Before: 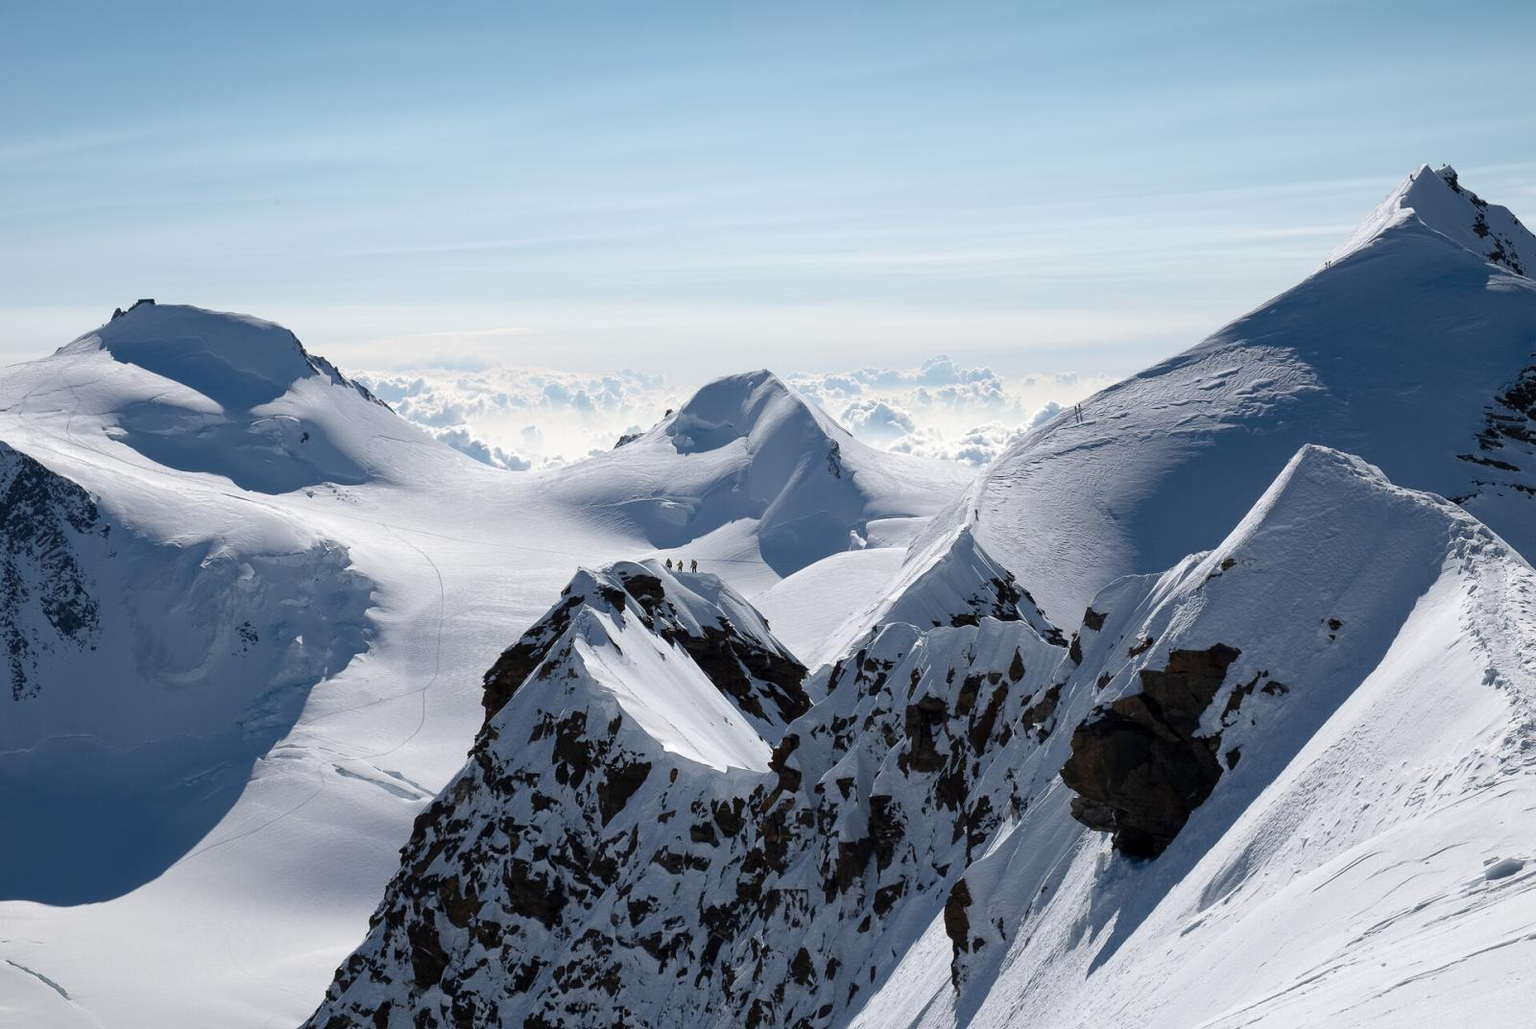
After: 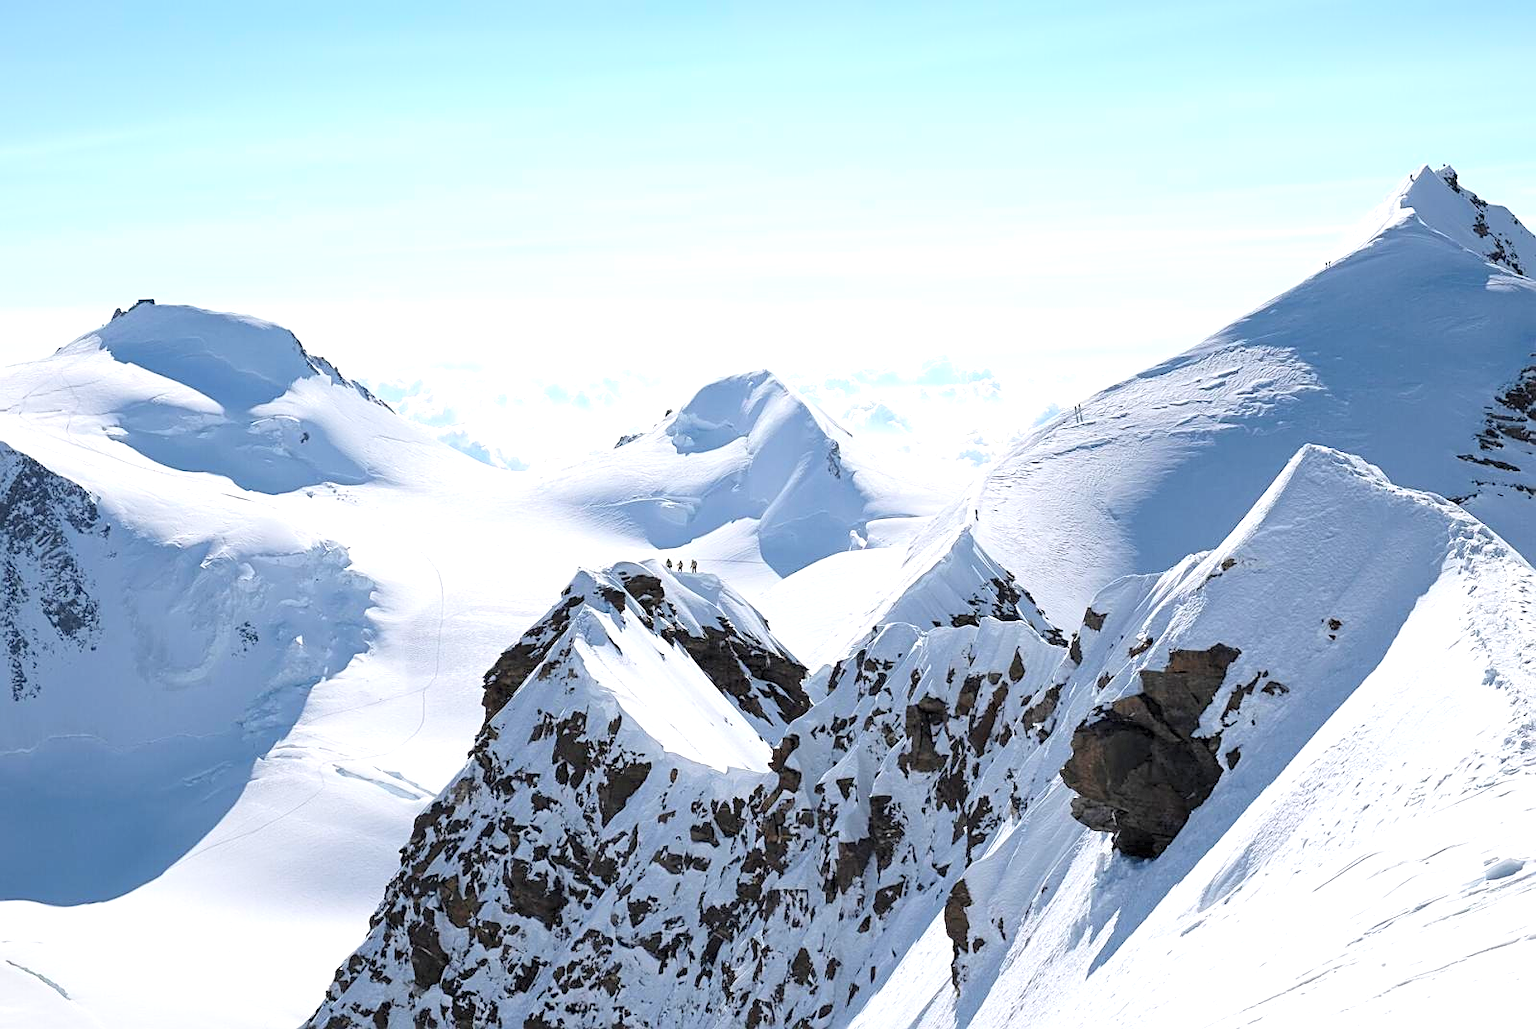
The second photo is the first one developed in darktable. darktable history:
exposure: exposure 0.781 EV, compensate highlight preservation false
sharpen: amount 0.478
contrast brightness saturation: contrast 0.1, brightness 0.3, saturation 0.14
